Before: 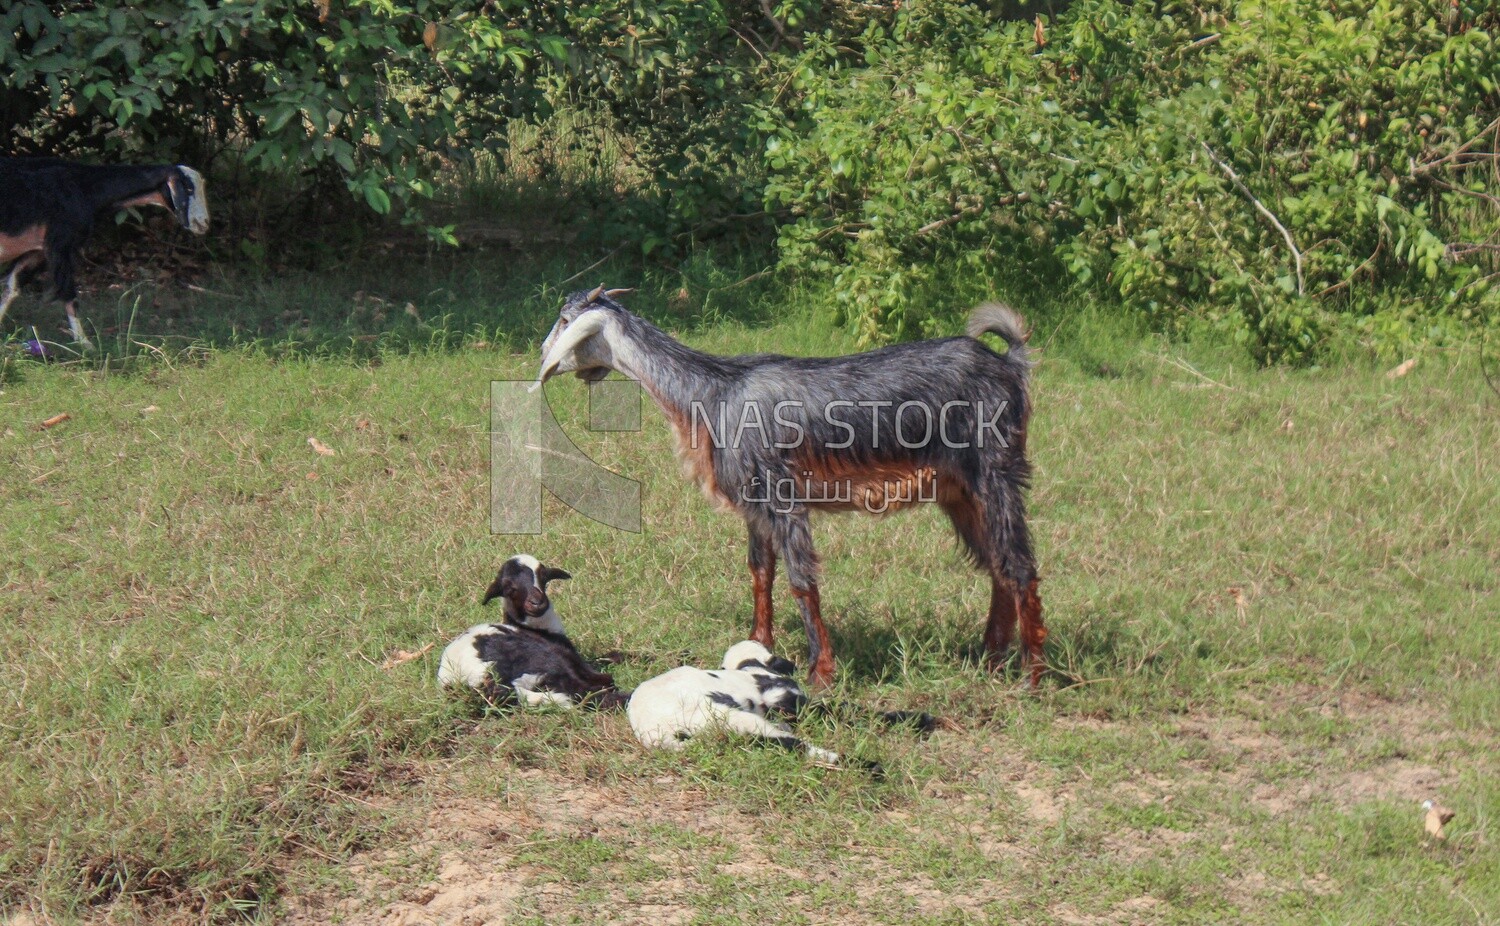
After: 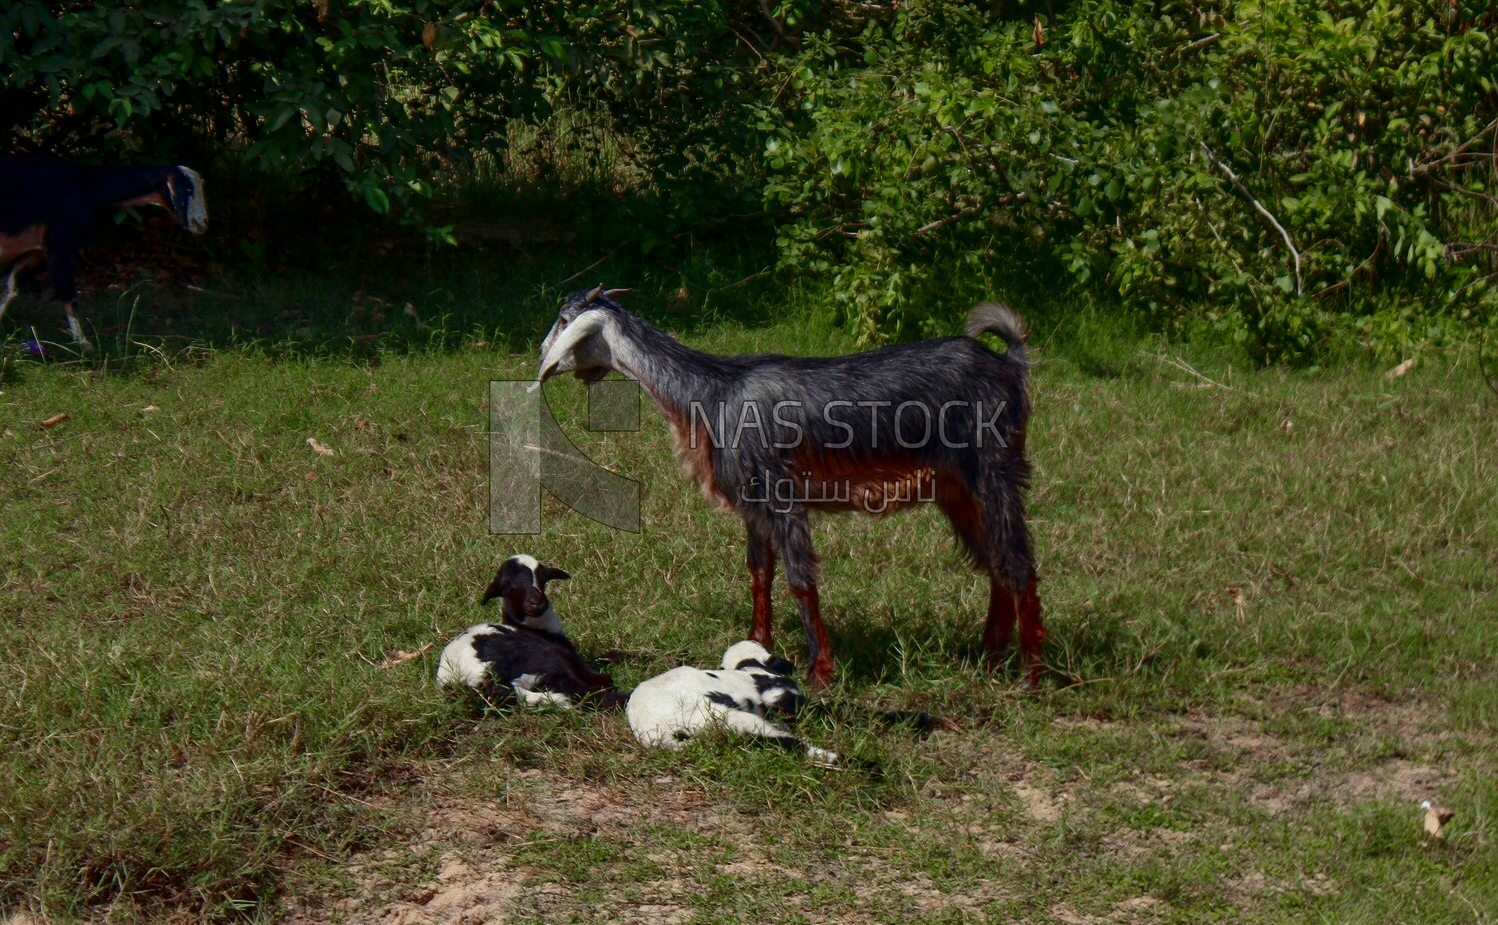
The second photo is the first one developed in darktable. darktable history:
crop and rotate: left 0.117%, bottom 0.01%
contrast brightness saturation: brightness -0.505
